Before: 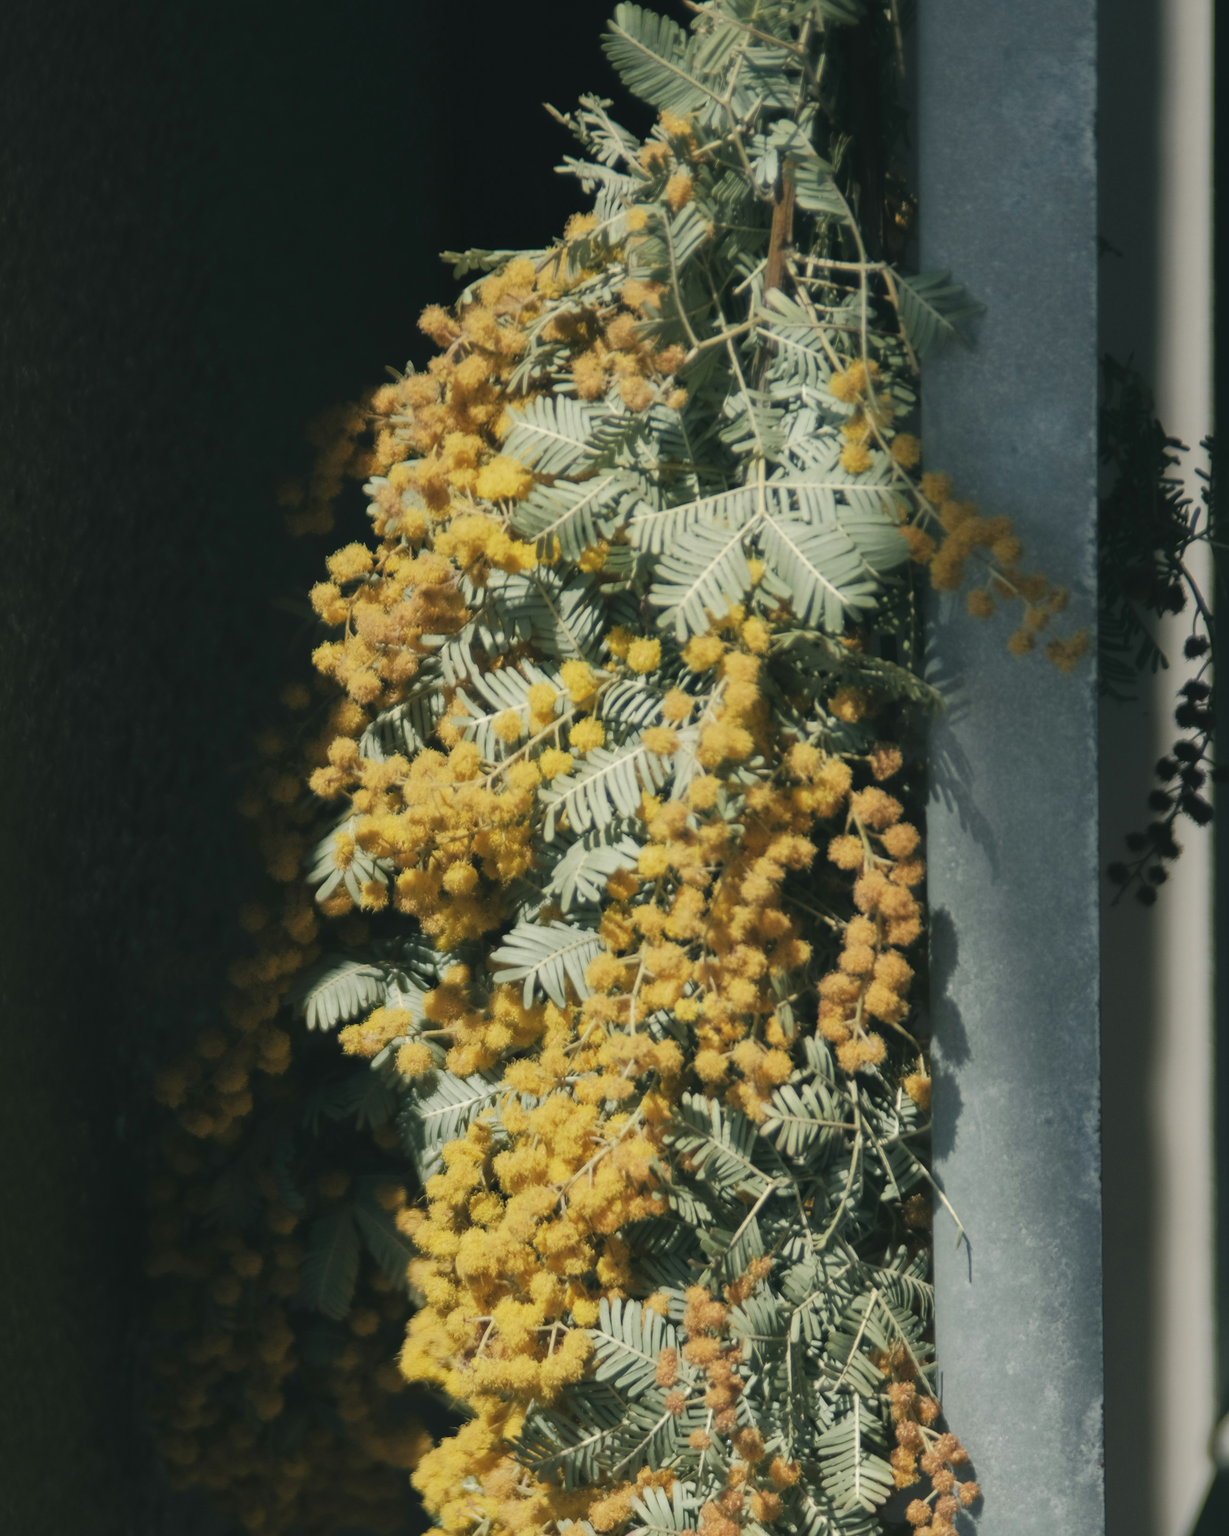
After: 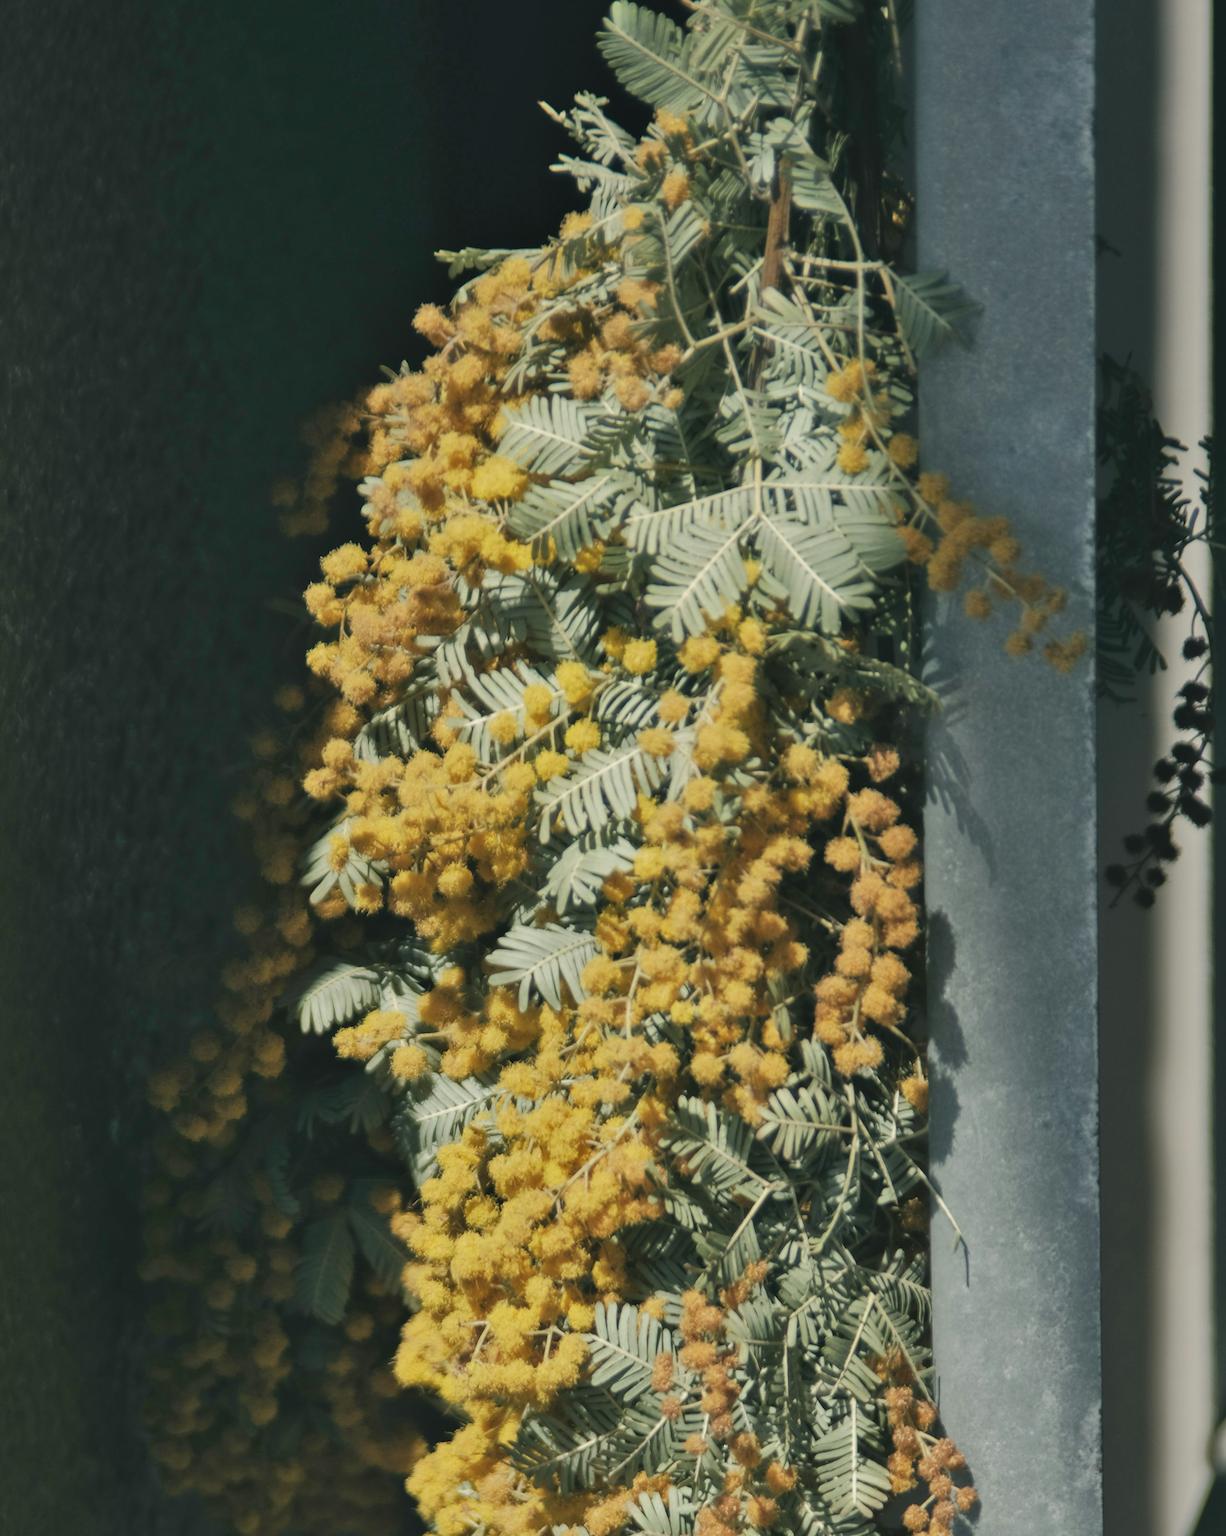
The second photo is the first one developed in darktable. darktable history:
crop and rotate: left 0.614%, top 0.179%, bottom 0.309%
shadows and highlights: shadows color adjustment 97.66%, soften with gaussian
